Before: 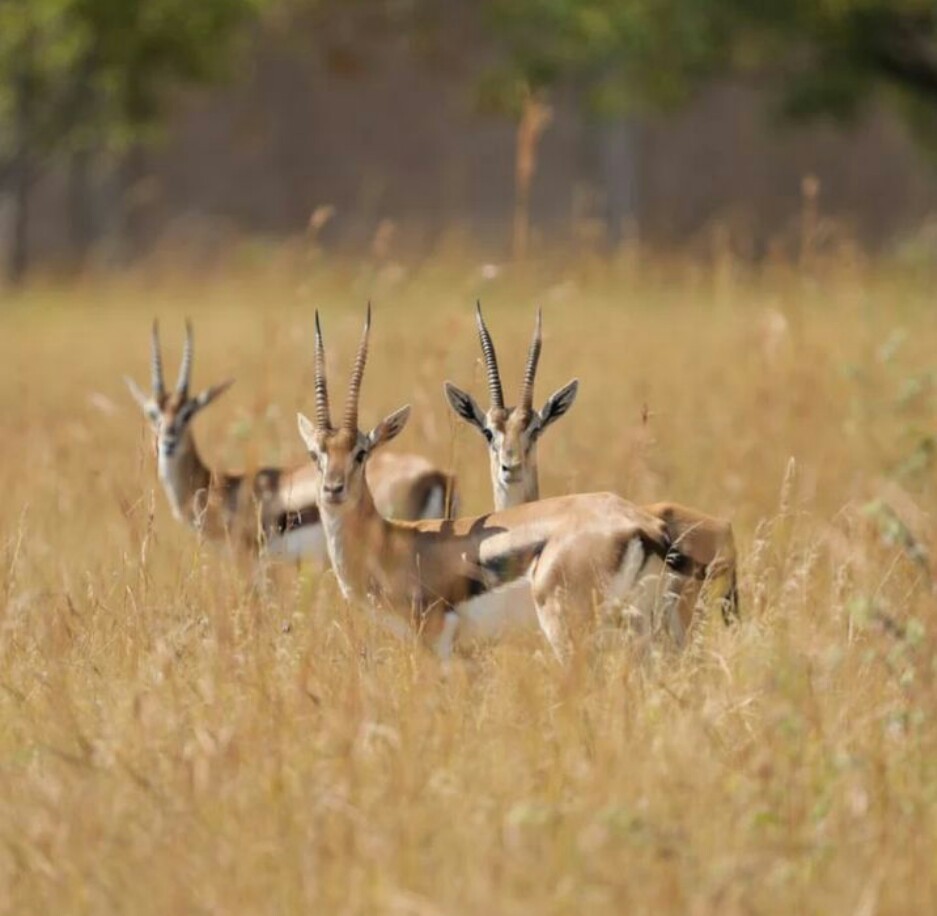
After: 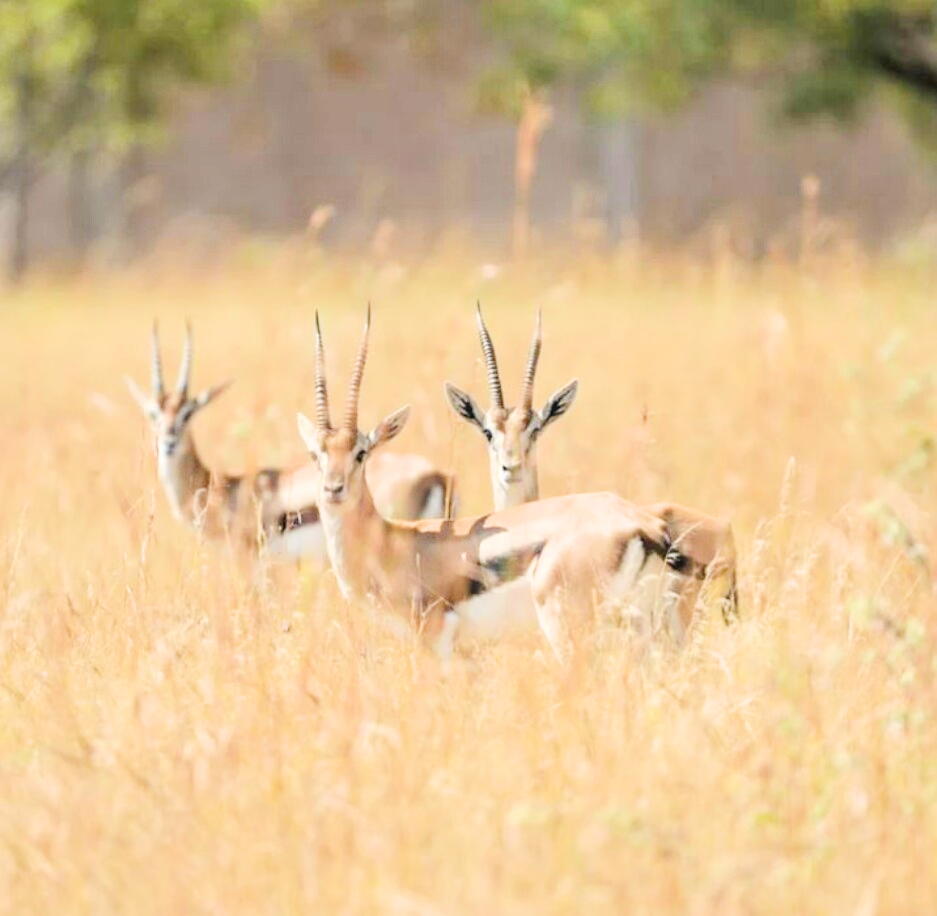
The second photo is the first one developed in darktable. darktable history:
filmic rgb: black relative exposure -7.65 EV, white relative exposure 4.56 EV, hardness 3.61
rgb curve: curves: ch0 [(0, 0) (0.136, 0.078) (0.262, 0.245) (0.414, 0.42) (1, 1)], compensate middle gray true, preserve colors basic power
exposure: black level correction 0, exposure 2 EV, compensate highlight preservation false
local contrast: detail 110%
